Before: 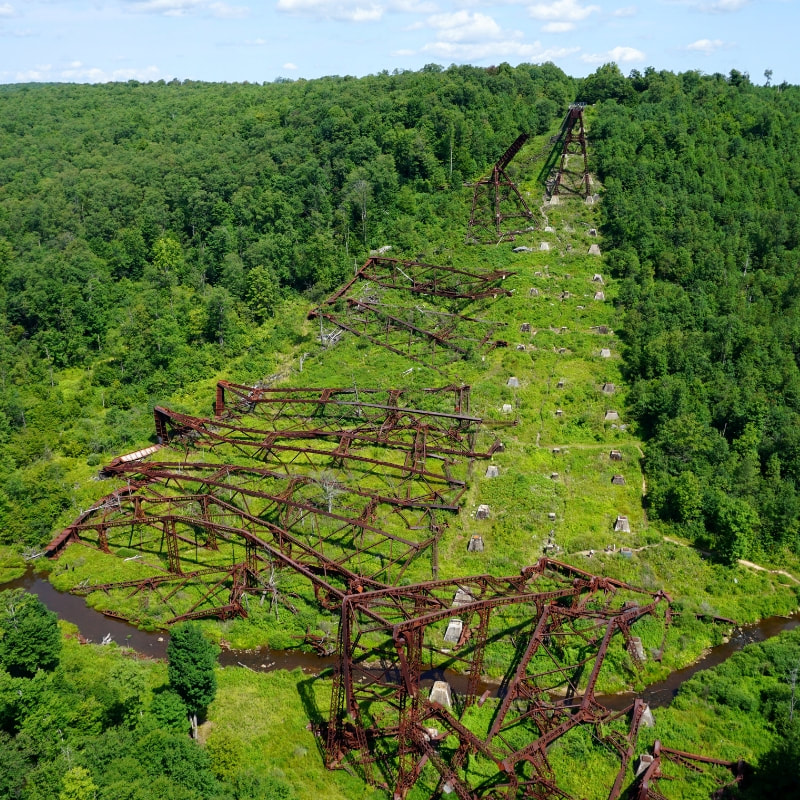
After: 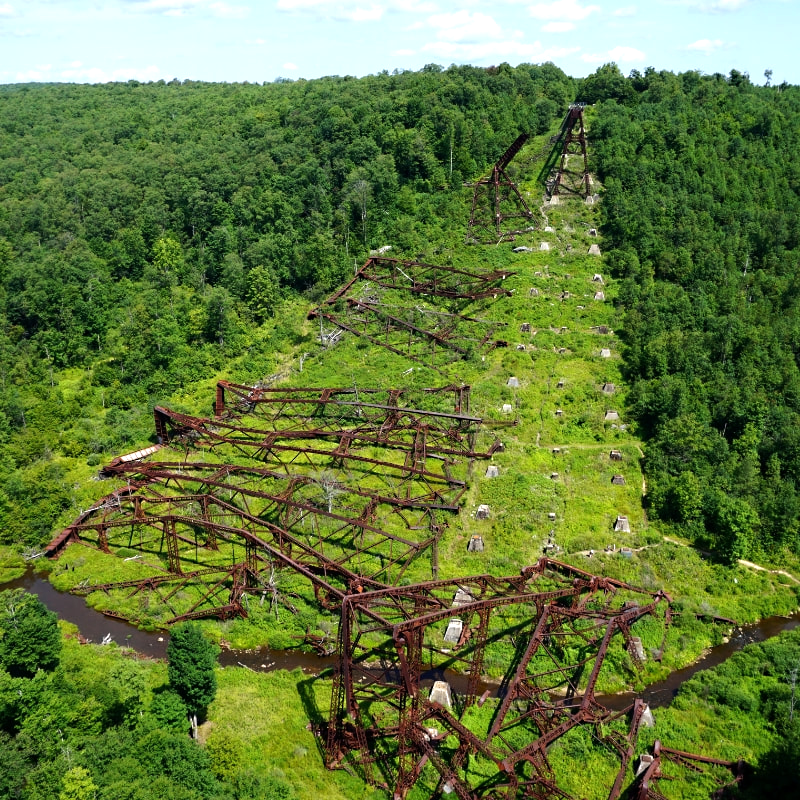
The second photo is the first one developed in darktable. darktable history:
sharpen: radius 5.325, amount 0.312, threshold 26.433
tone equalizer: -8 EV -0.417 EV, -7 EV -0.389 EV, -6 EV -0.333 EV, -5 EV -0.222 EV, -3 EV 0.222 EV, -2 EV 0.333 EV, -1 EV 0.389 EV, +0 EV 0.417 EV, edges refinement/feathering 500, mask exposure compensation -1.57 EV, preserve details no
